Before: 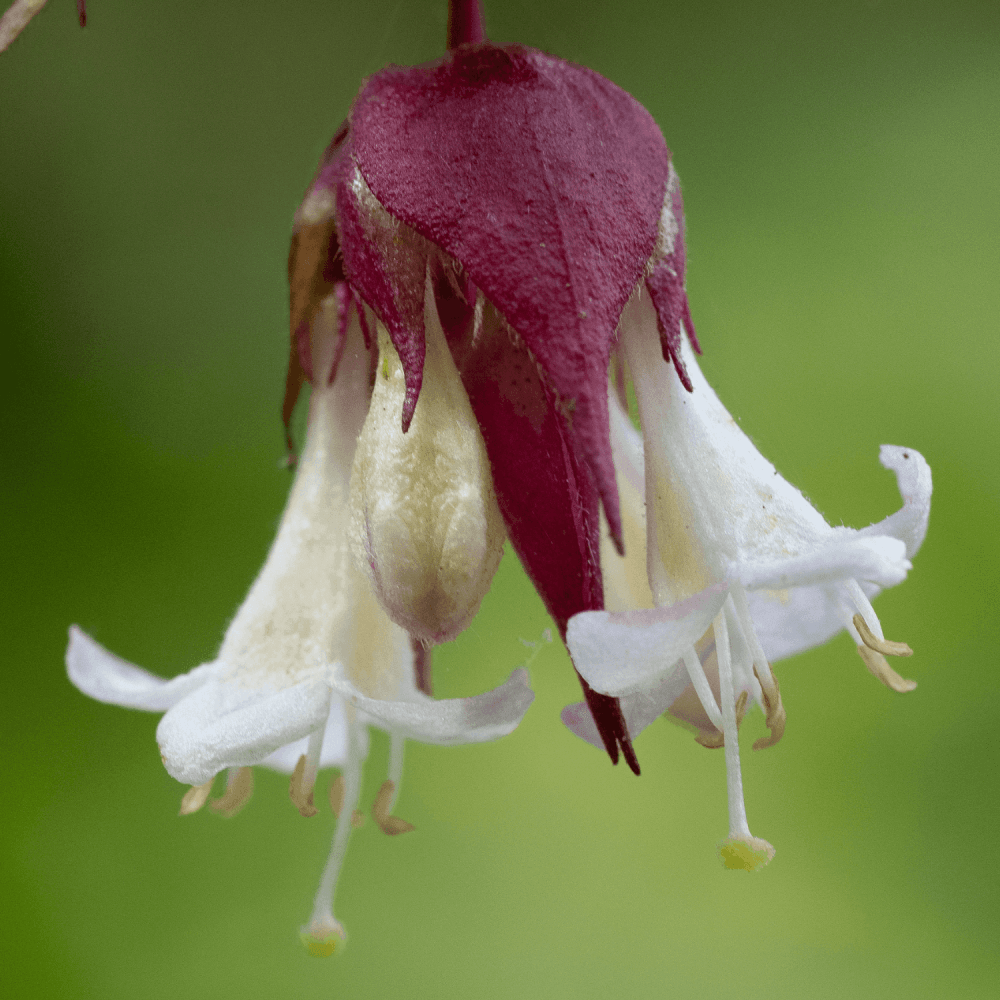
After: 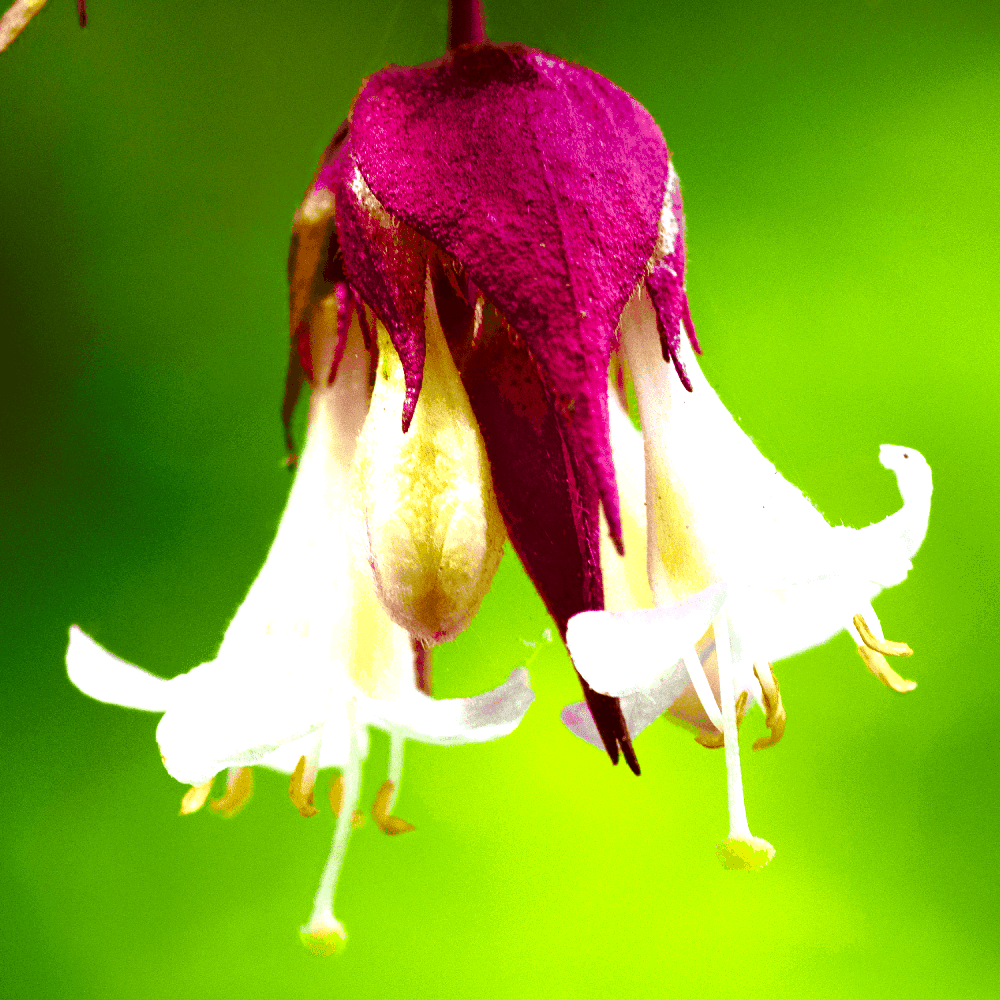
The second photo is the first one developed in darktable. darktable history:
exposure: exposure 1 EV, compensate highlight preservation false
color balance rgb: linear chroma grading › shadows 10%, linear chroma grading › highlights 10%, linear chroma grading › global chroma 15%, linear chroma grading › mid-tones 15%, perceptual saturation grading › global saturation 40%, perceptual saturation grading › highlights -25%, perceptual saturation grading › mid-tones 35%, perceptual saturation grading › shadows 35%, perceptual brilliance grading › global brilliance 11.29%, global vibrance 11.29%
tone curve: curves: ch0 [(0, 0) (0.003, 0.002) (0.011, 0.007) (0.025, 0.015) (0.044, 0.026) (0.069, 0.041) (0.1, 0.059) (0.136, 0.08) (0.177, 0.105) (0.224, 0.132) (0.277, 0.163) (0.335, 0.198) (0.399, 0.253) (0.468, 0.341) (0.543, 0.435) (0.623, 0.532) (0.709, 0.635) (0.801, 0.745) (0.898, 0.873) (1, 1)], preserve colors none
